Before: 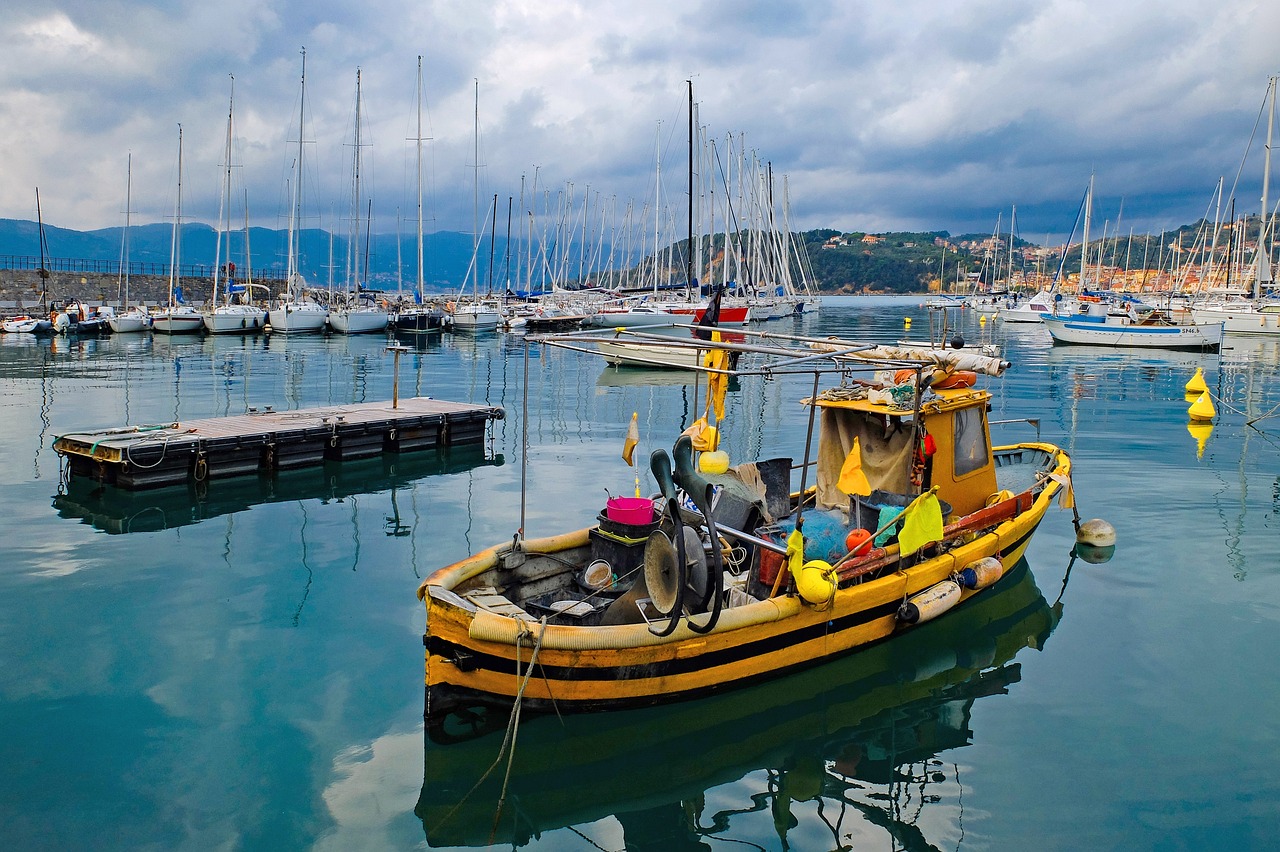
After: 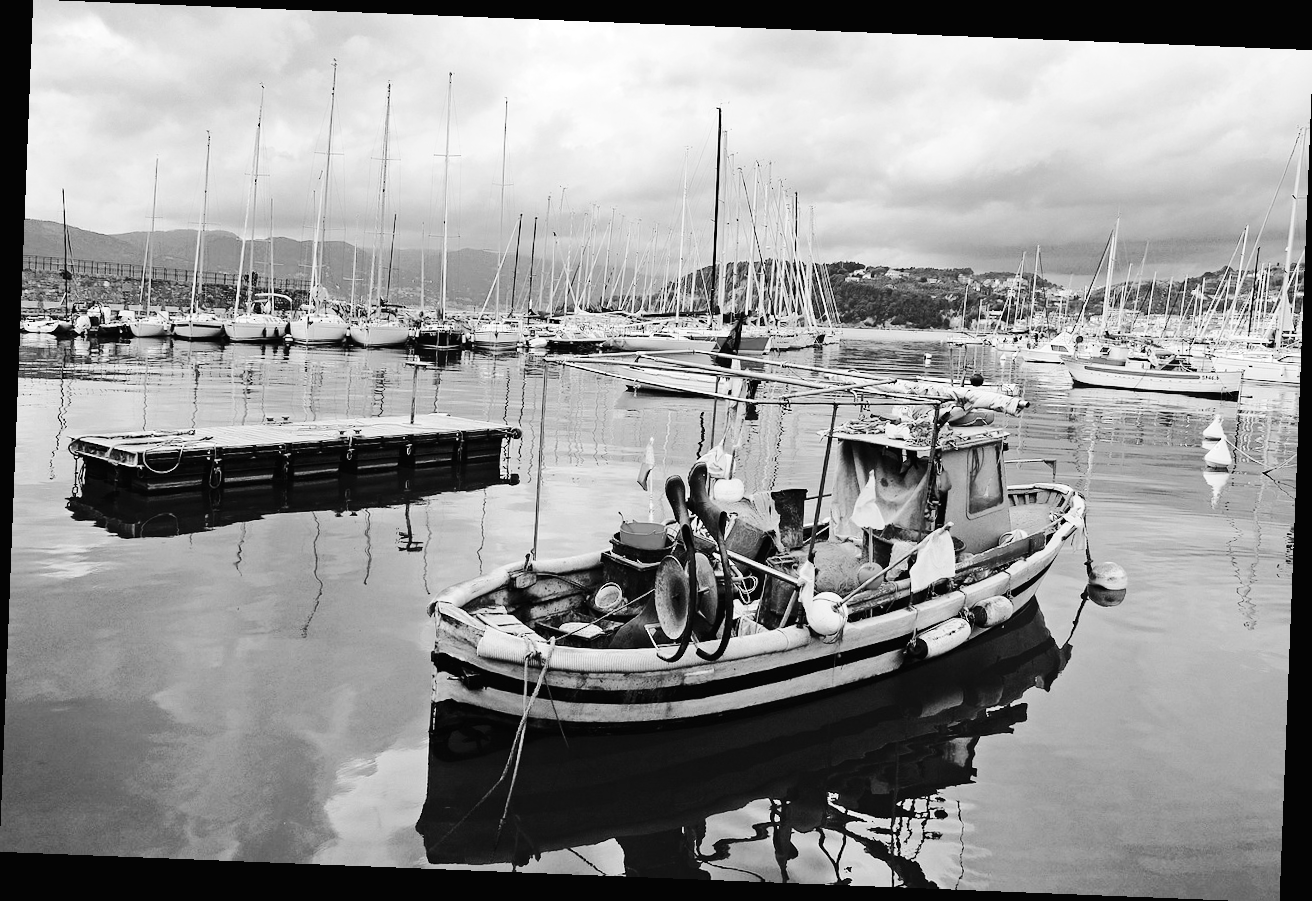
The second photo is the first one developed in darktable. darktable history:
white balance: red 0.967, blue 1.119, emerald 0.756
tone curve: curves: ch0 [(0, 0.01) (0.037, 0.032) (0.131, 0.108) (0.275, 0.256) (0.483, 0.512) (0.61, 0.665) (0.696, 0.742) (0.792, 0.819) (0.911, 0.925) (0.997, 0.995)]; ch1 [(0, 0) (0.308, 0.29) (0.425, 0.411) (0.492, 0.488) (0.505, 0.503) (0.527, 0.531) (0.568, 0.594) (0.683, 0.702) (0.746, 0.77) (1, 1)]; ch2 [(0, 0) (0.246, 0.233) (0.36, 0.352) (0.415, 0.415) (0.485, 0.487) (0.502, 0.504) (0.525, 0.523) (0.539, 0.553) (0.587, 0.594) (0.636, 0.652) (0.711, 0.729) (0.845, 0.855) (0.998, 0.977)], color space Lab, independent channels, preserve colors none
monochrome: on, module defaults
base curve: curves: ch0 [(0, 0) (0.036, 0.025) (0.121, 0.166) (0.206, 0.329) (0.605, 0.79) (1, 1)], preserve colors none
rotate and perspective: rotation 2.27°, automatic cropping off
exposure: black level correction 0, exposure 0.2 EV, compensate exposure bias true, compensate highlight preservation false
